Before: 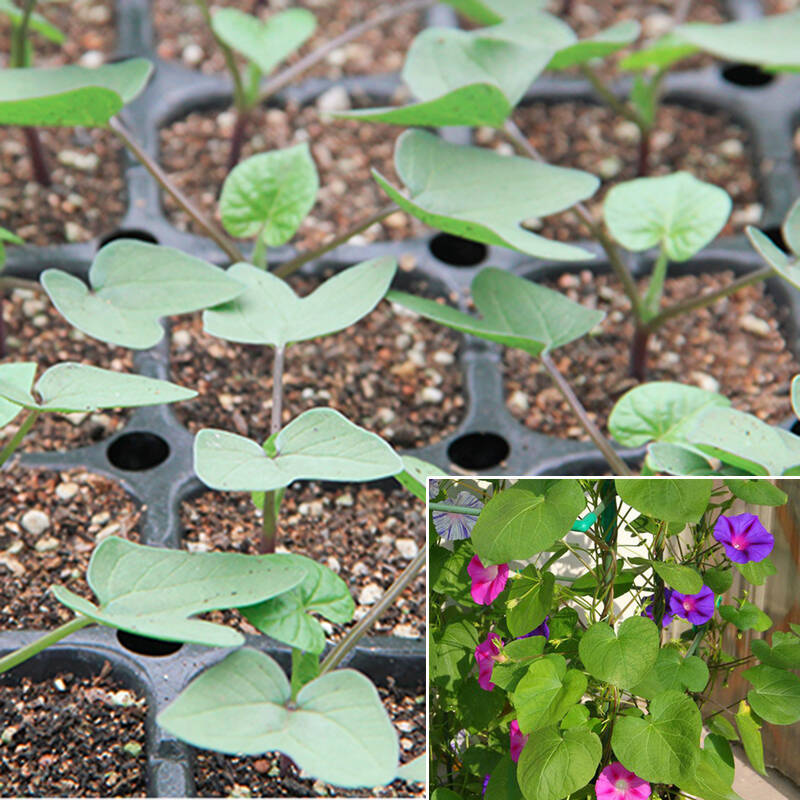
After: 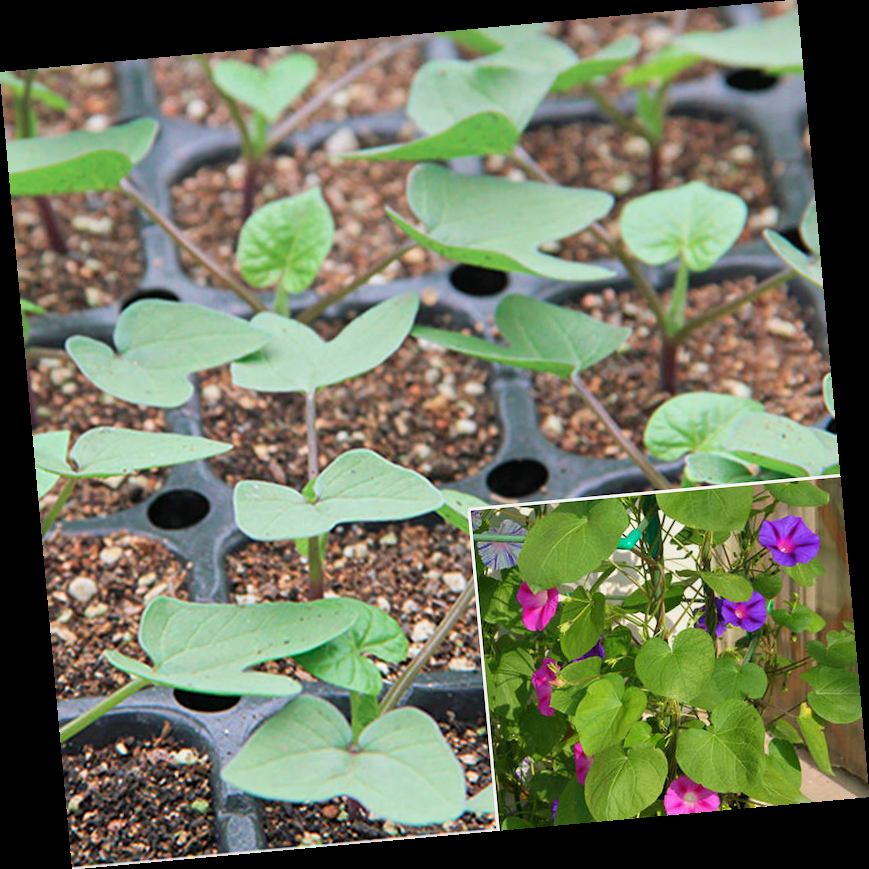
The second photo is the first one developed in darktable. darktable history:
white balance: red 1, blue 1
velvia: on, module defaults
rotate and perspective: rotation -5.2°, automatic cropping off
tone equalizer: -8 EV -0.002 EV, -7 EV 0.005 EV, -6 EV -0.009 EV, -5 EV 0.011 EV, -4 EV -0.012 EV, -3 EV 0.007 EV, -2 EV -0.062 EV, -1 EV -0.293 EV, +0 EV -0.582 EV, smoothing diameter 2%, edges refinement/feathering 20, mask exposure compensation -1.57 EV, filter diffusion 5
